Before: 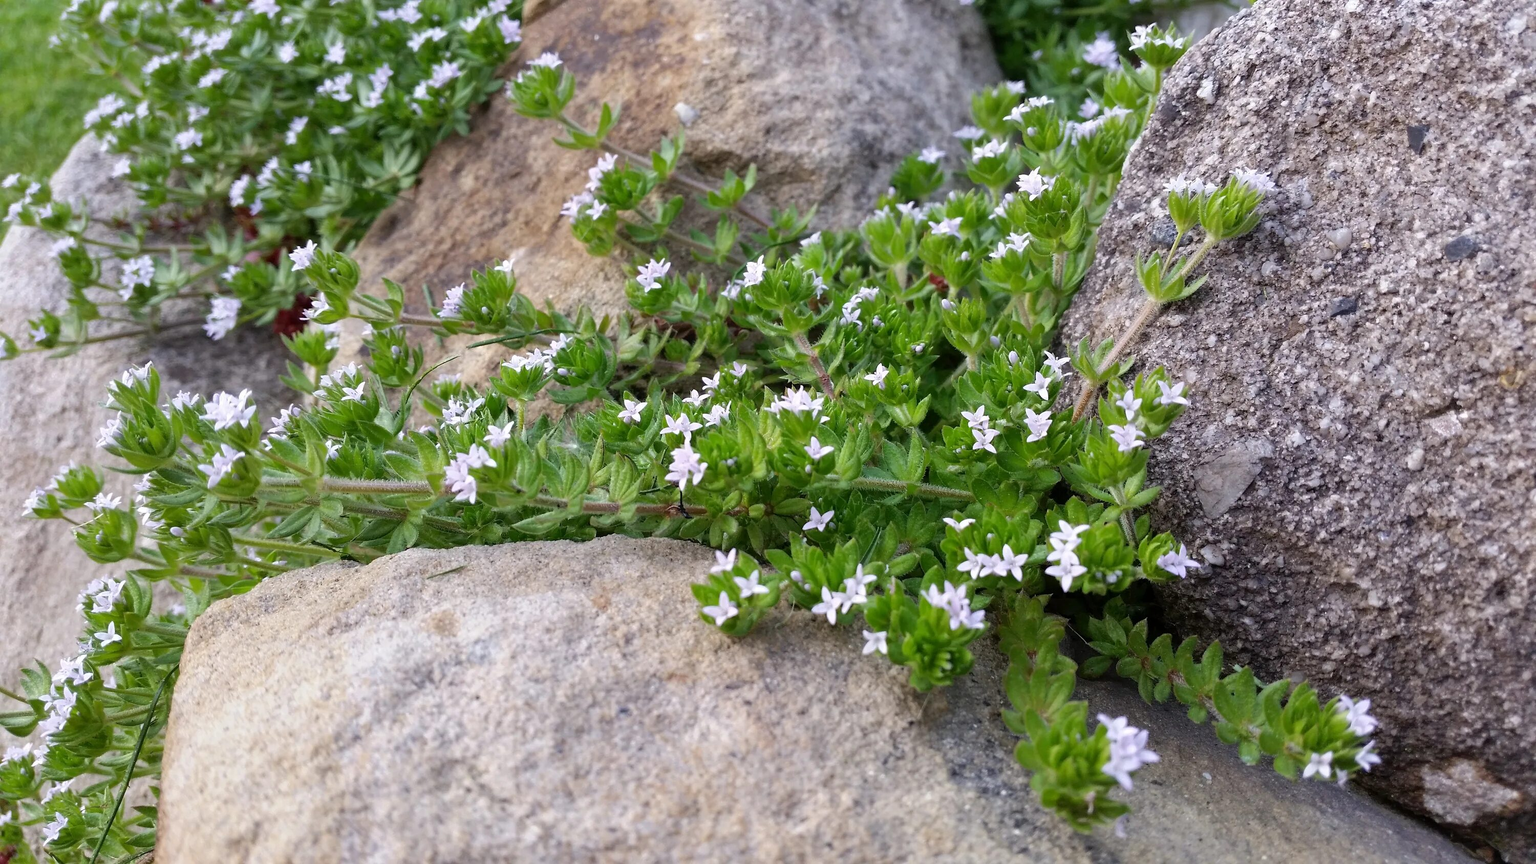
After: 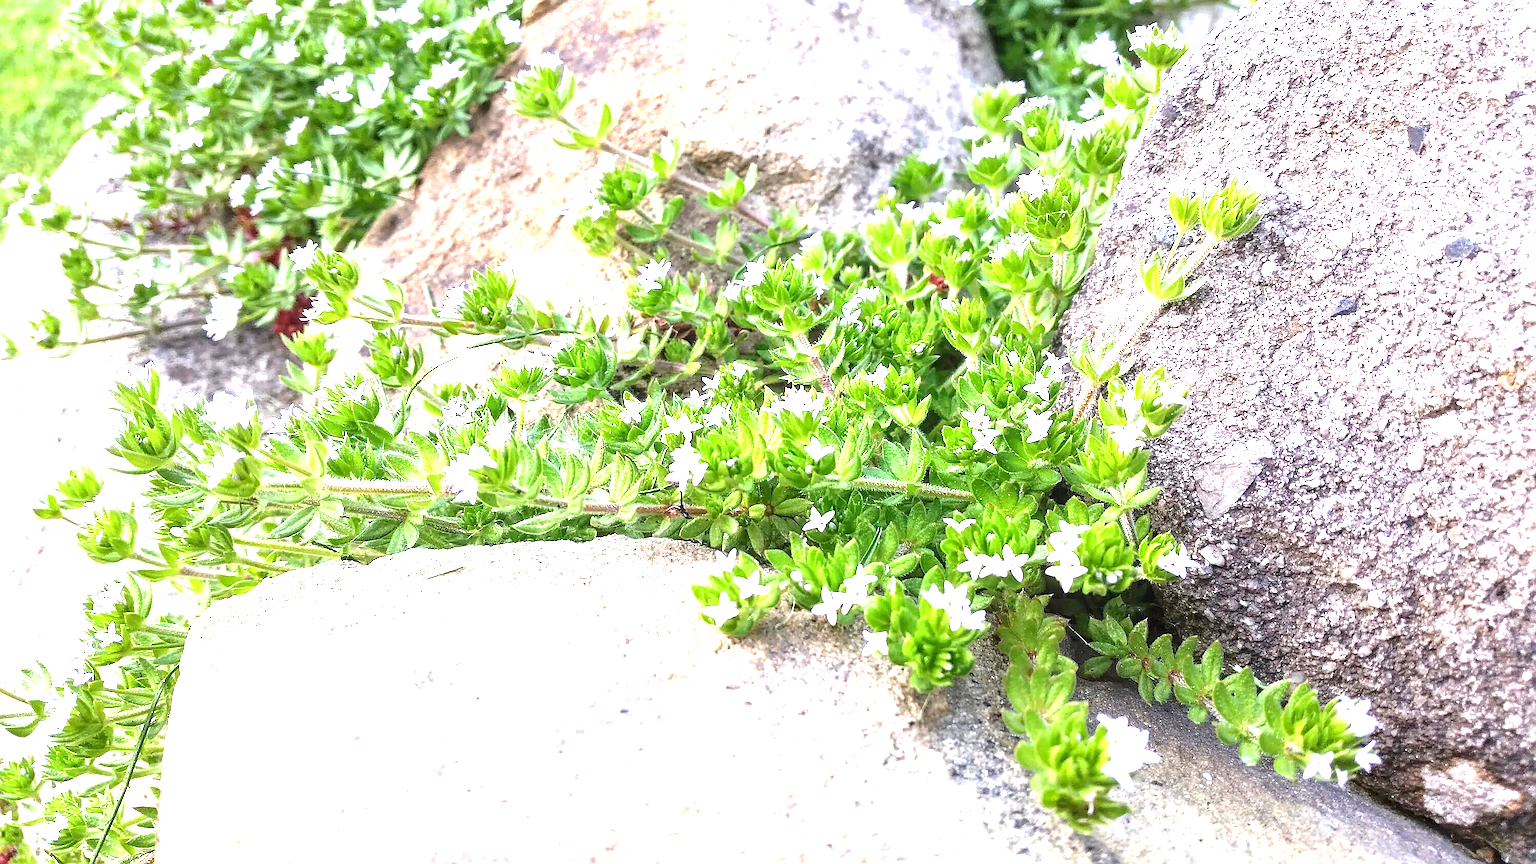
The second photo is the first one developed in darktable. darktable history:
sharpen: radius 1.4, amount 1.25, threshold 0.7
exposure: black level correction 0, exposure 1.975 EV, compensate exposure bias true, compensate highlight preservation false
local contrast: on, module defaults
